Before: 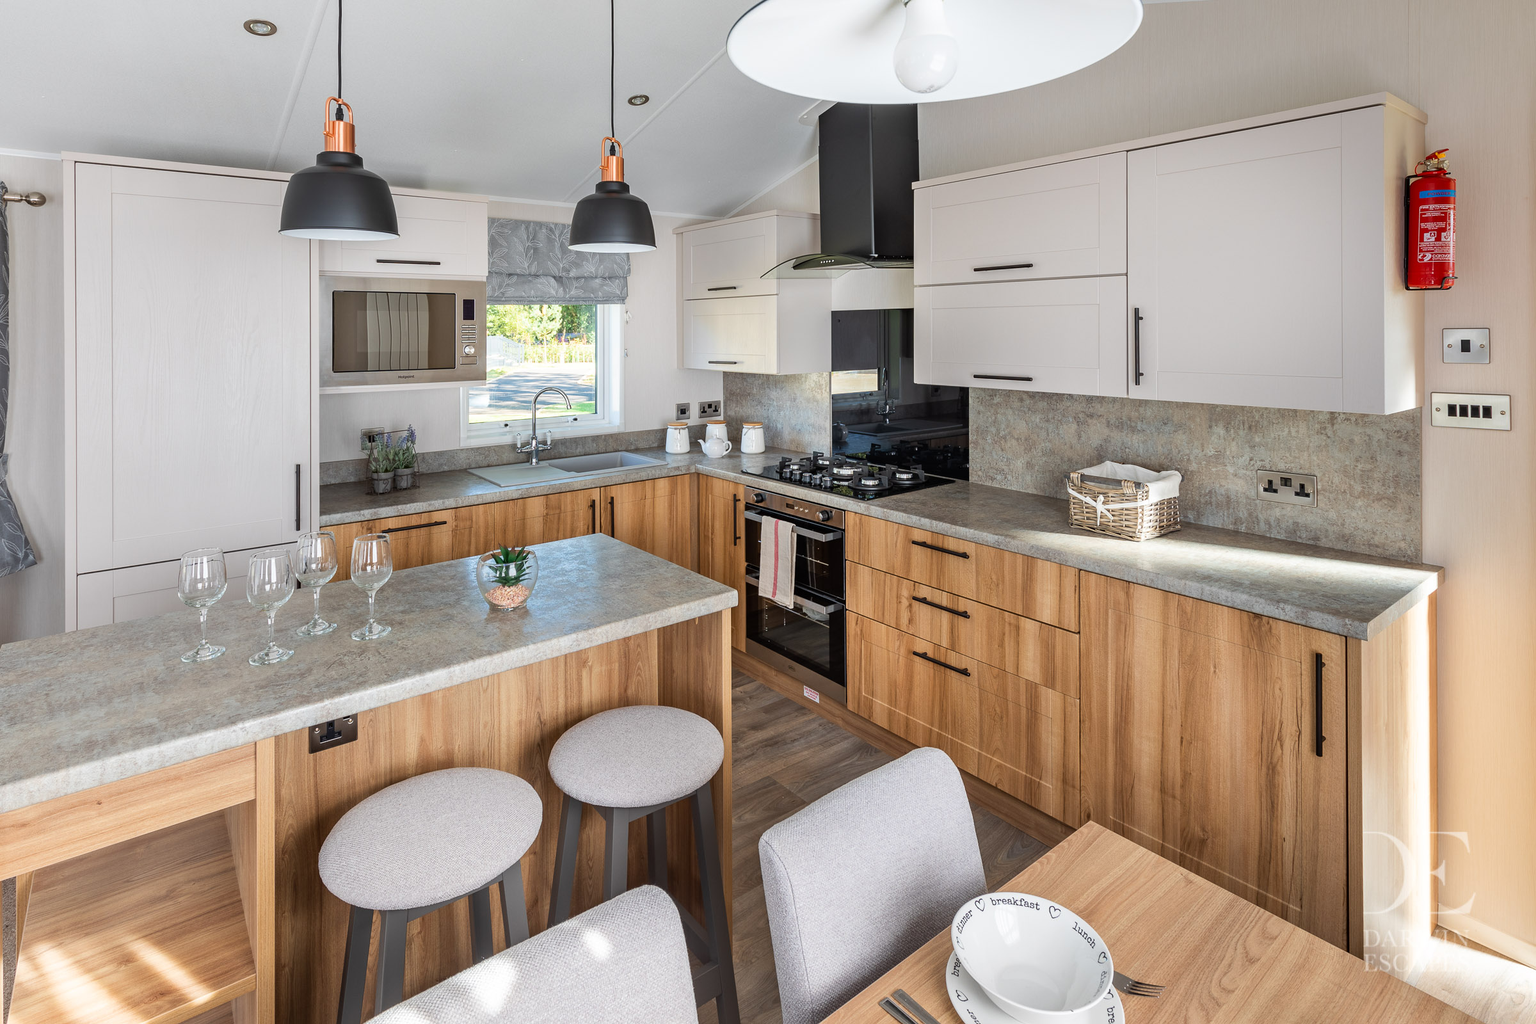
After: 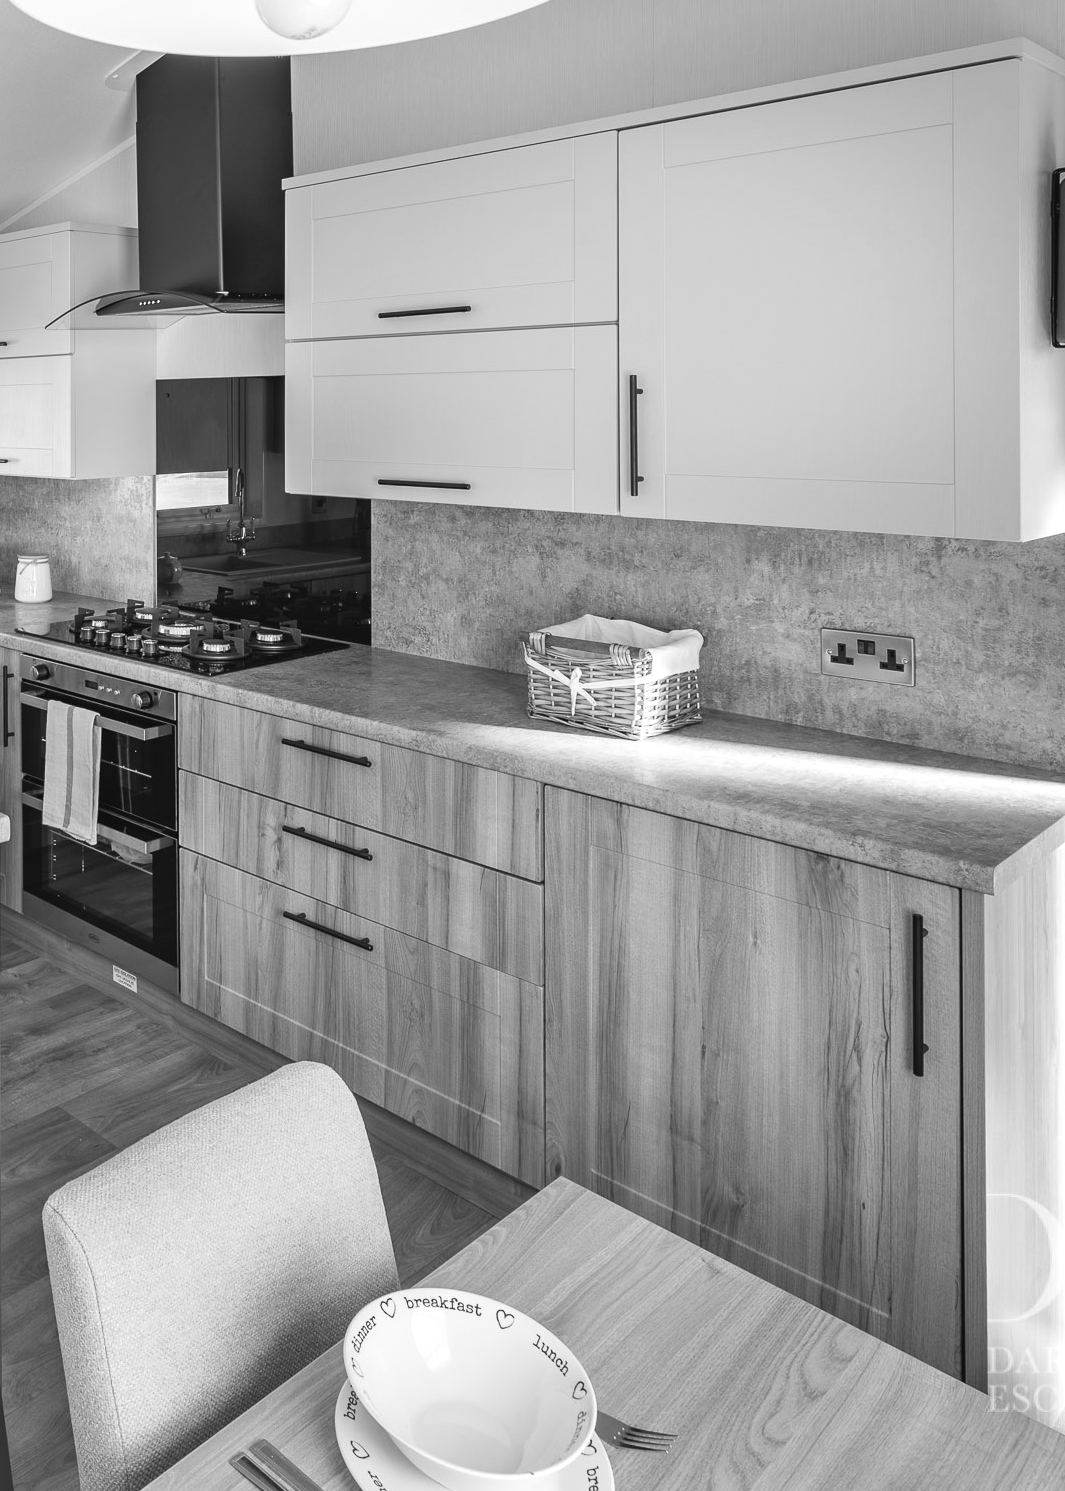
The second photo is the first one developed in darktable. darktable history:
exposure: exposure 0.2 EV, compensate highlight preservation false
crop: left 47.628%, top 6.643%, right 7.874%
color balance: lift [1.004, 1.002, 1.002, 0.998], gamma [1, 1.007, 1.002, 0.993], gain [1, 0.977, 1.013, 1.023], contrast -3.64%
contrast brightness saturation: saturation -1
